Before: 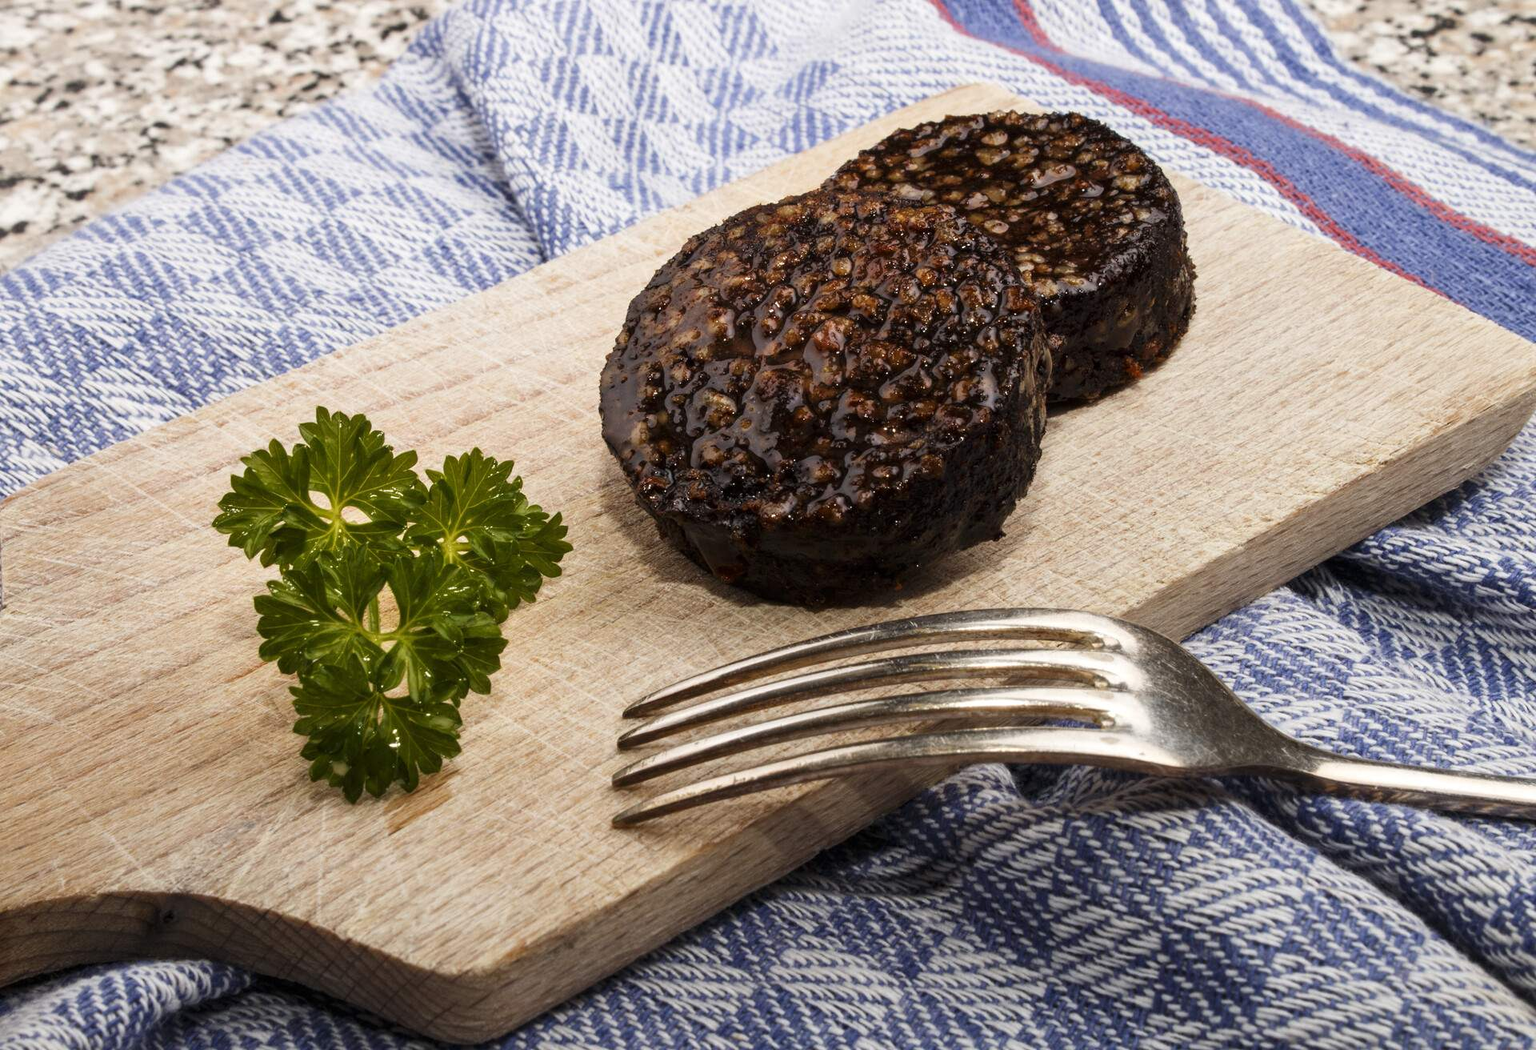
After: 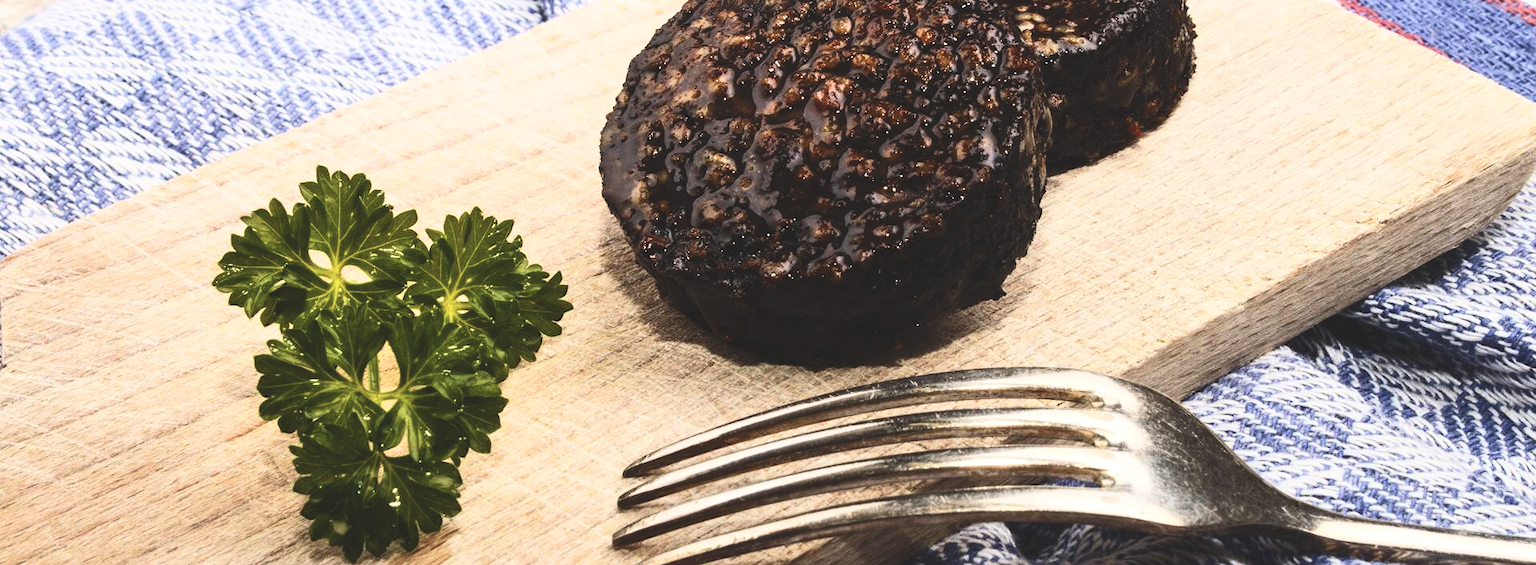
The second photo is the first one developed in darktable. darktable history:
crop and rotate: top 22.972%, bottom 23.077%
contrast brightness saturation: contrast 0.403, brightness 0.042, saturation 0.264
exposure: black level correction -0.042, exposure 0.063 EV, compensate highlight preservation false
